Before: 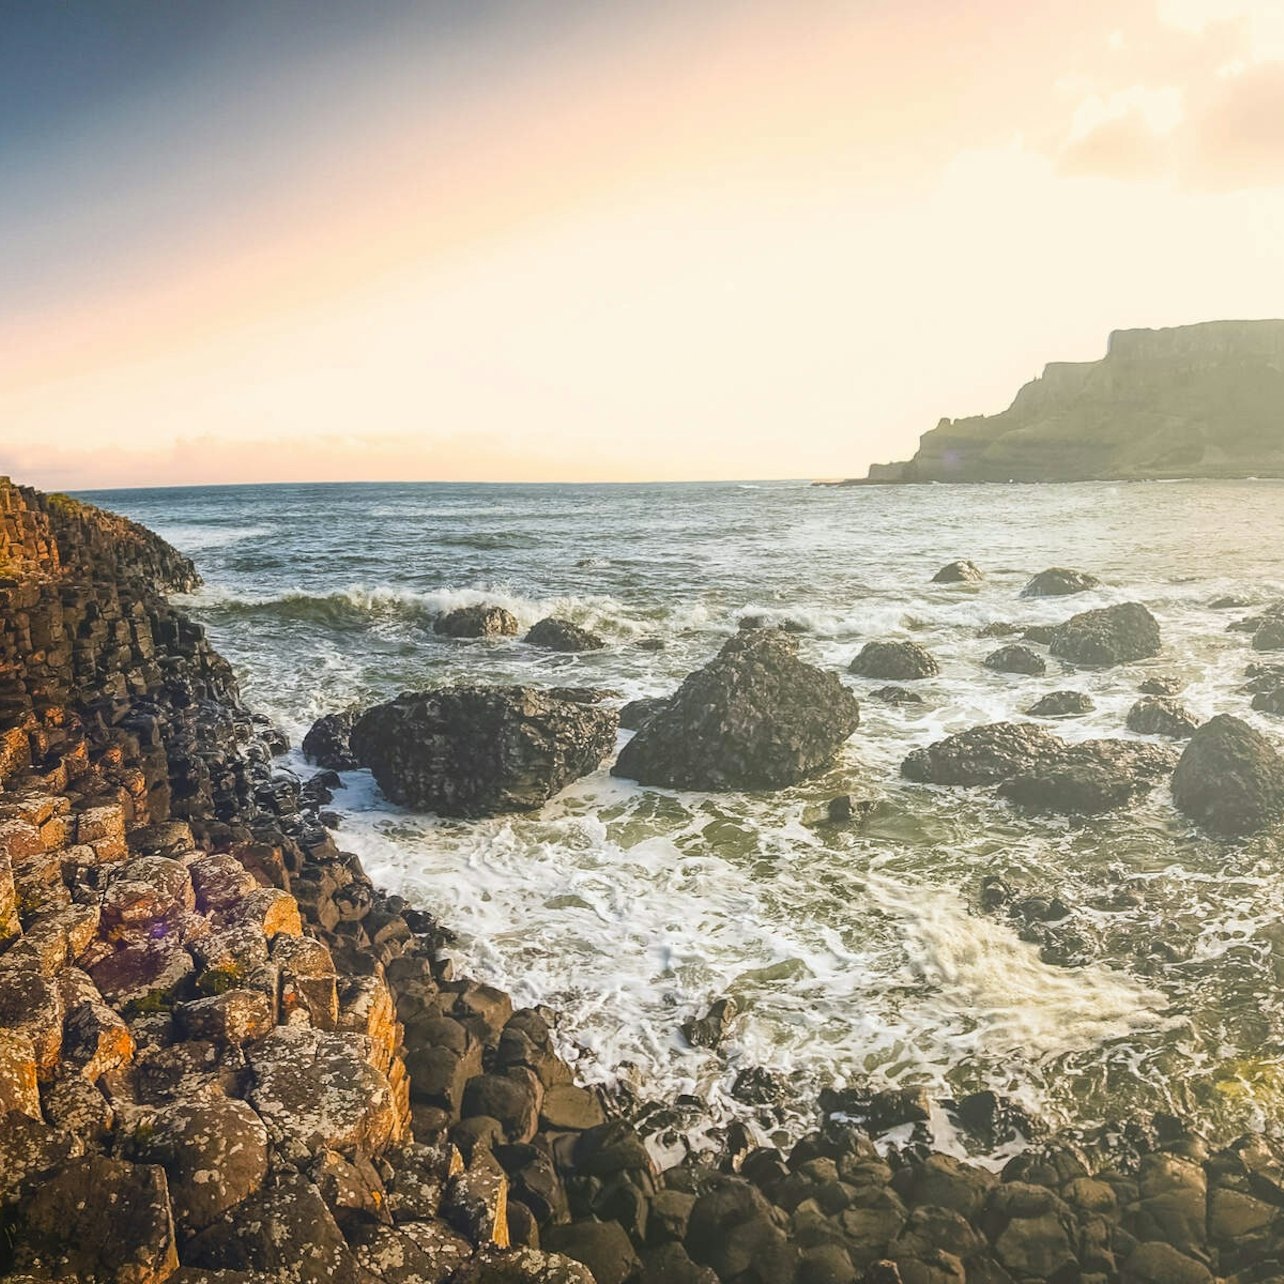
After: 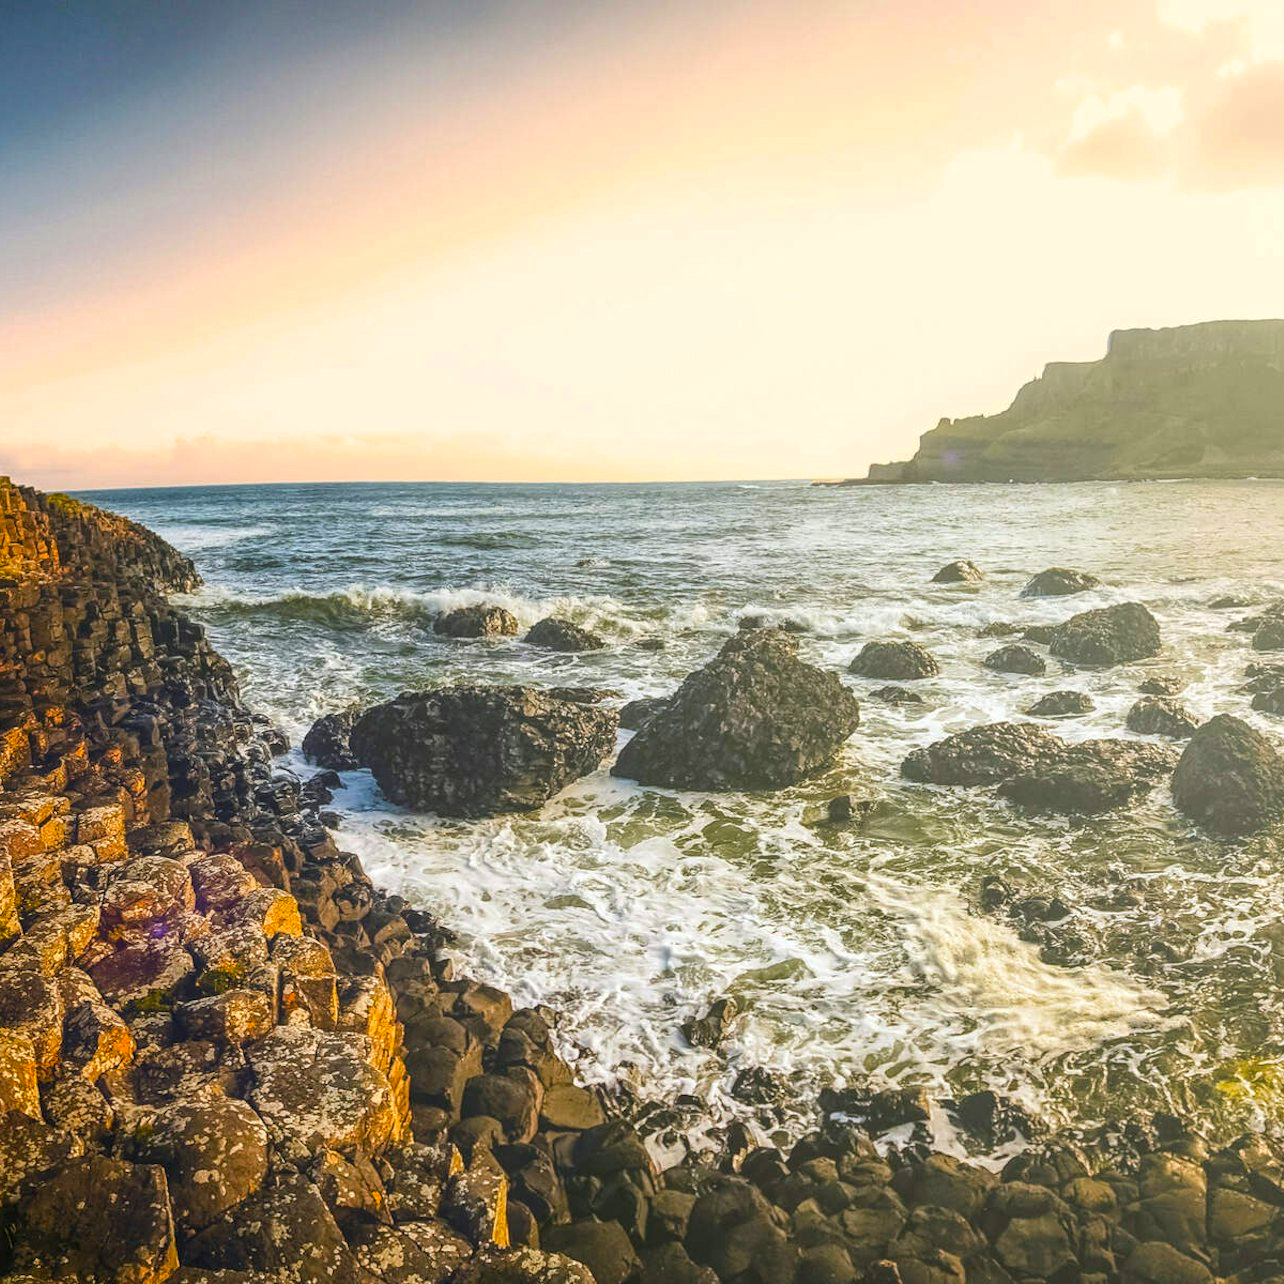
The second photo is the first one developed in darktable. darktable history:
color balance rgb: perceptual saturation grading › global saturation 25%, global vibrance 20%
local contrast: on, module defaults
